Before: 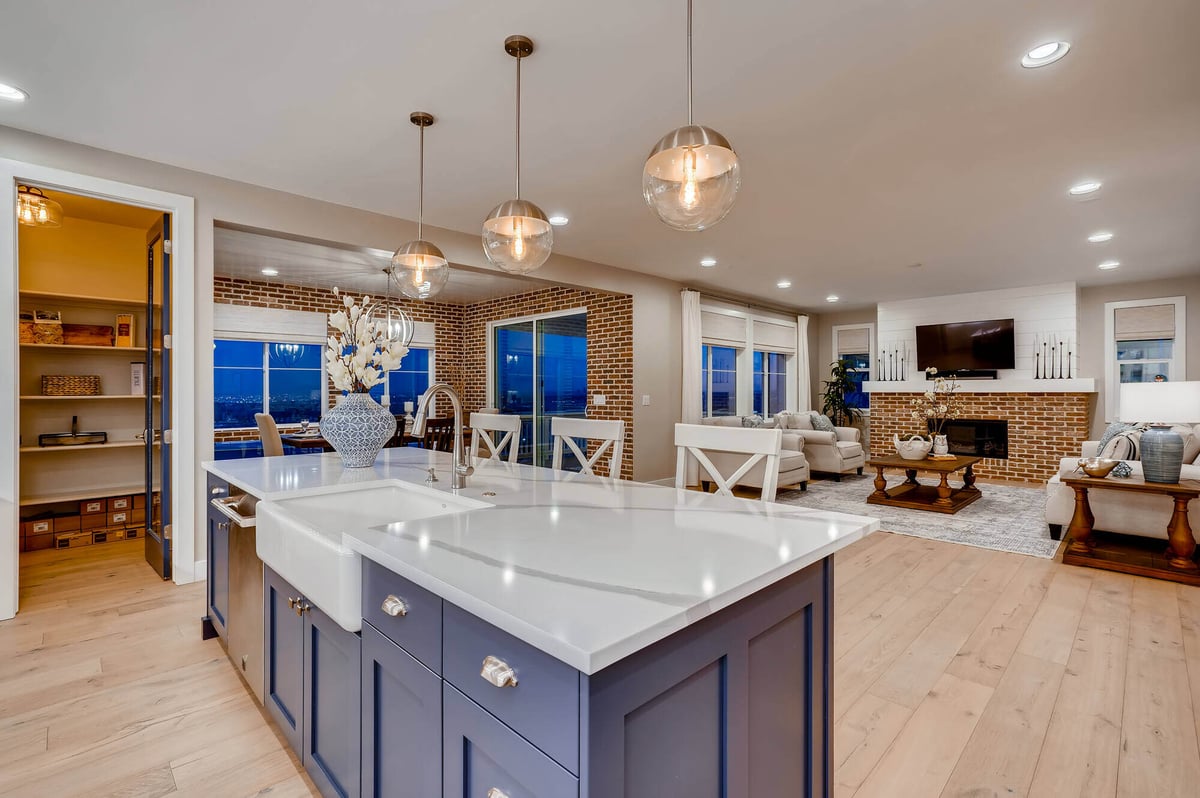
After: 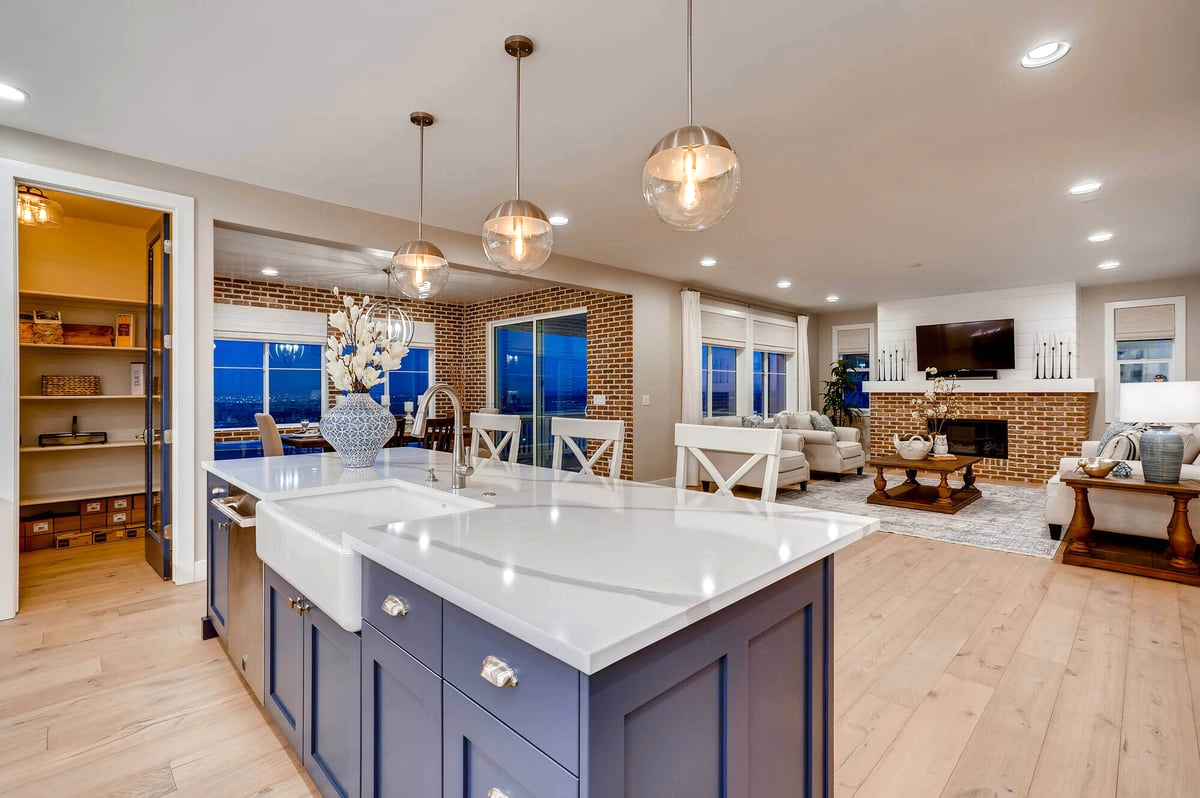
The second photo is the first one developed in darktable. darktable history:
exposure: exposure 0.232 EV, compensate highlight preservation false
